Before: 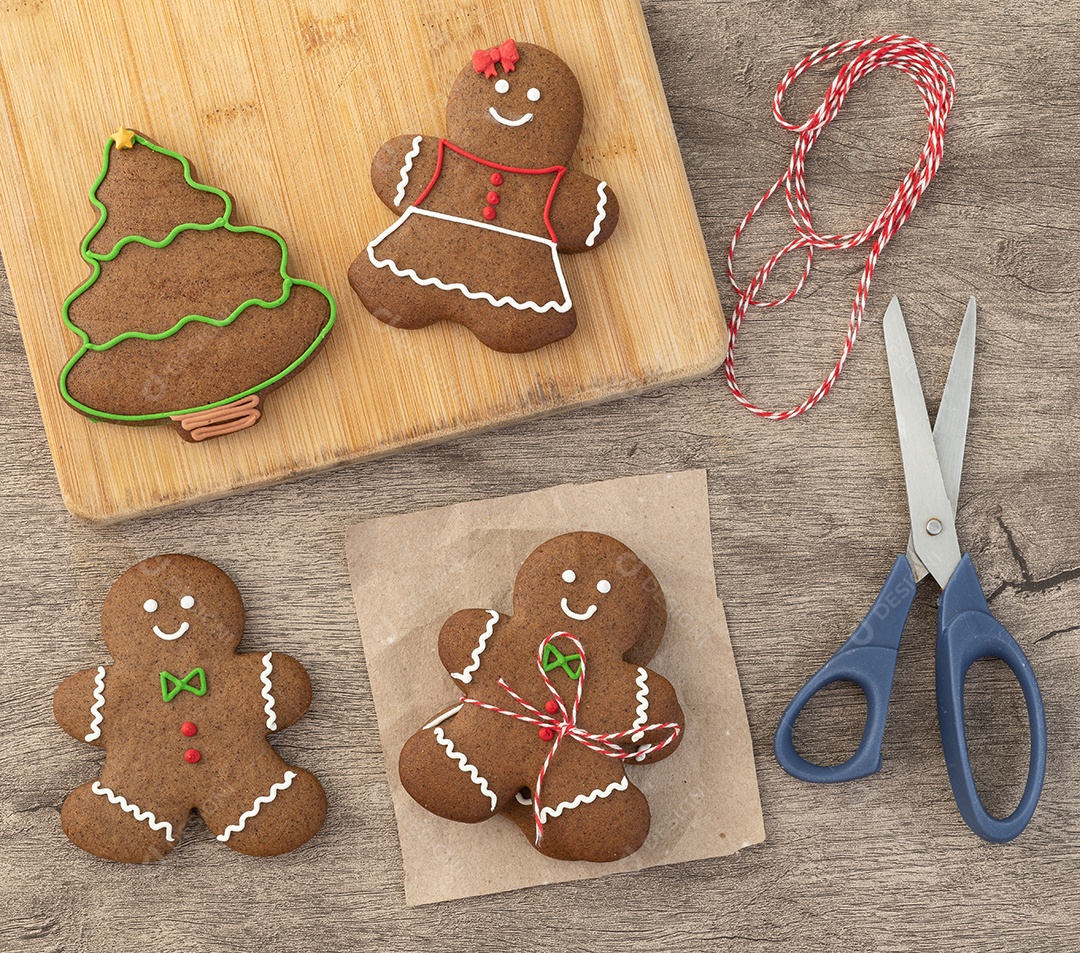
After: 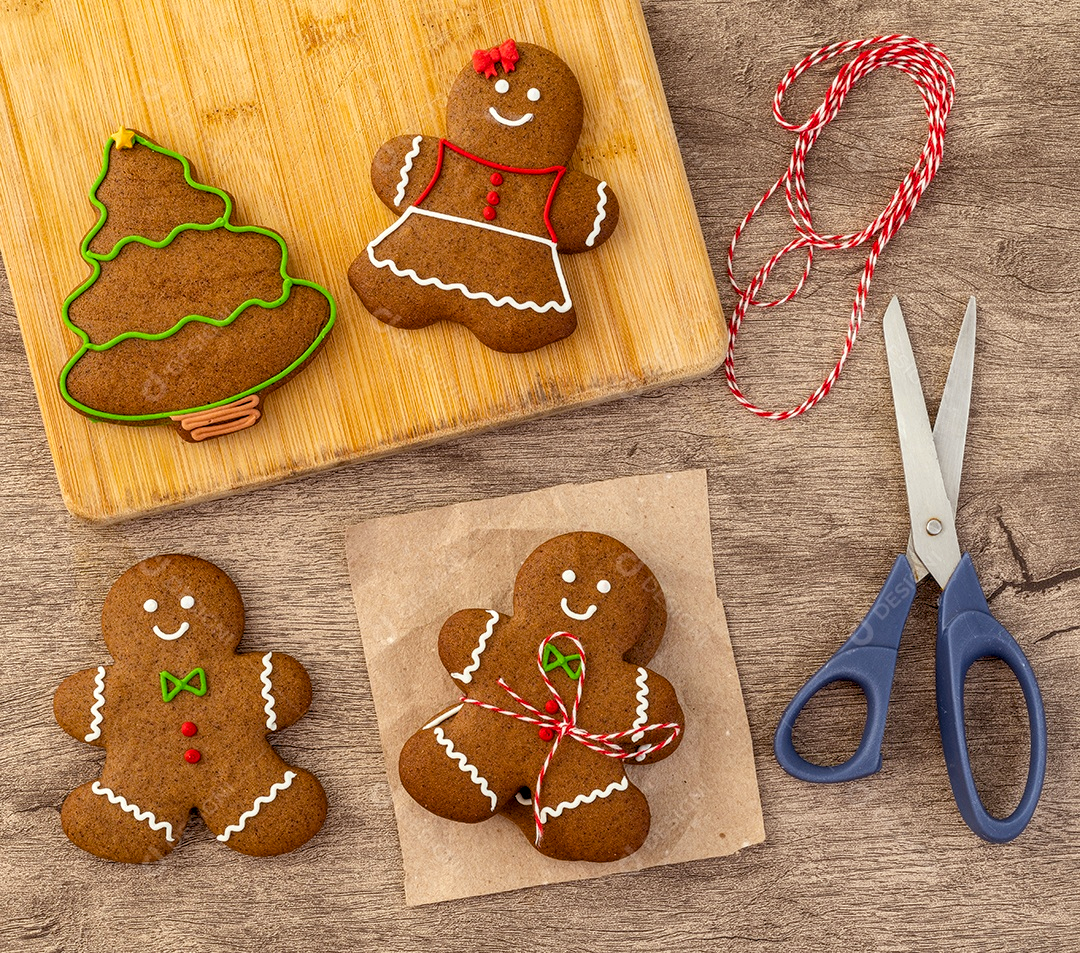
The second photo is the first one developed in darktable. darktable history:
local contrast: on, module defaults
color balance rgb: power › chroma 1.036%, power › hue 26.07°, global offset › luminance -0.867%, perceptual saturation grading › global saturation 30.189%
